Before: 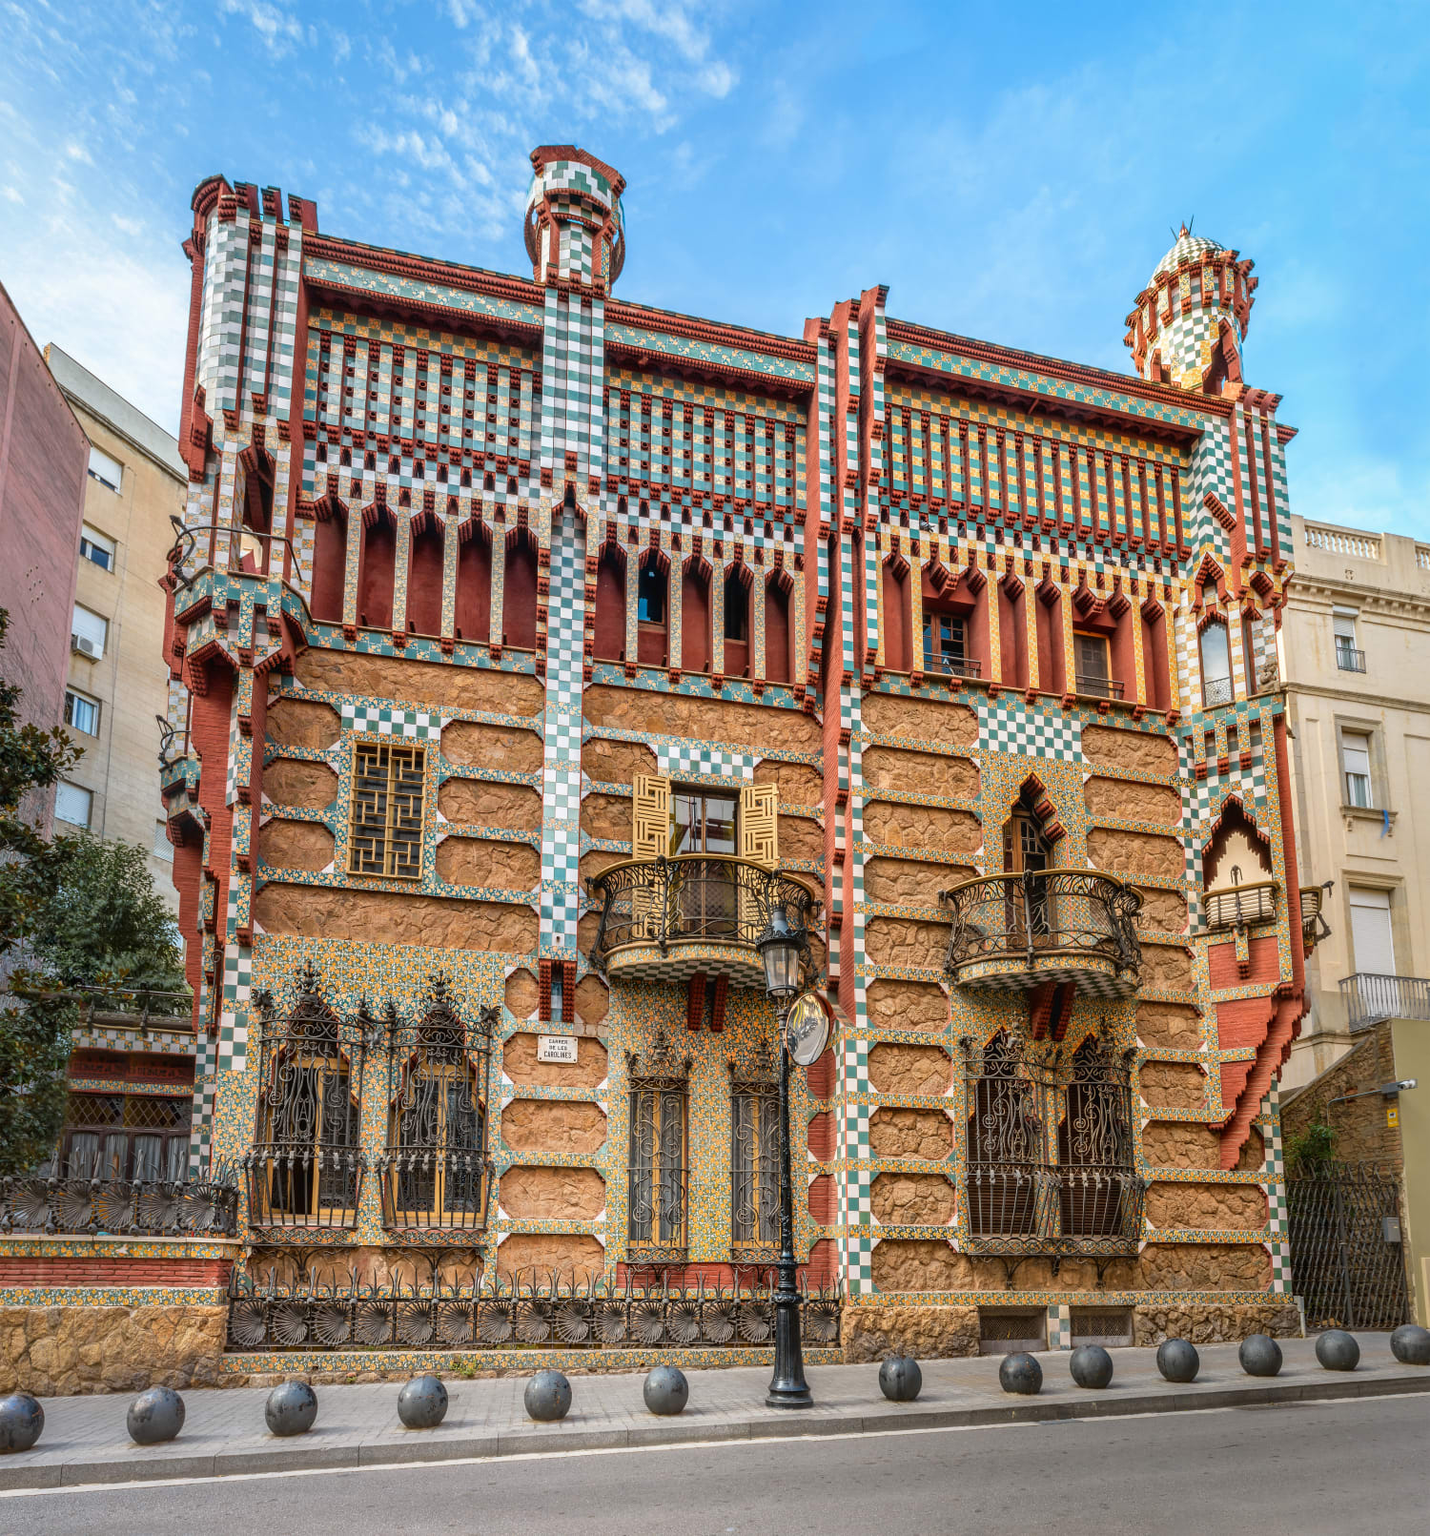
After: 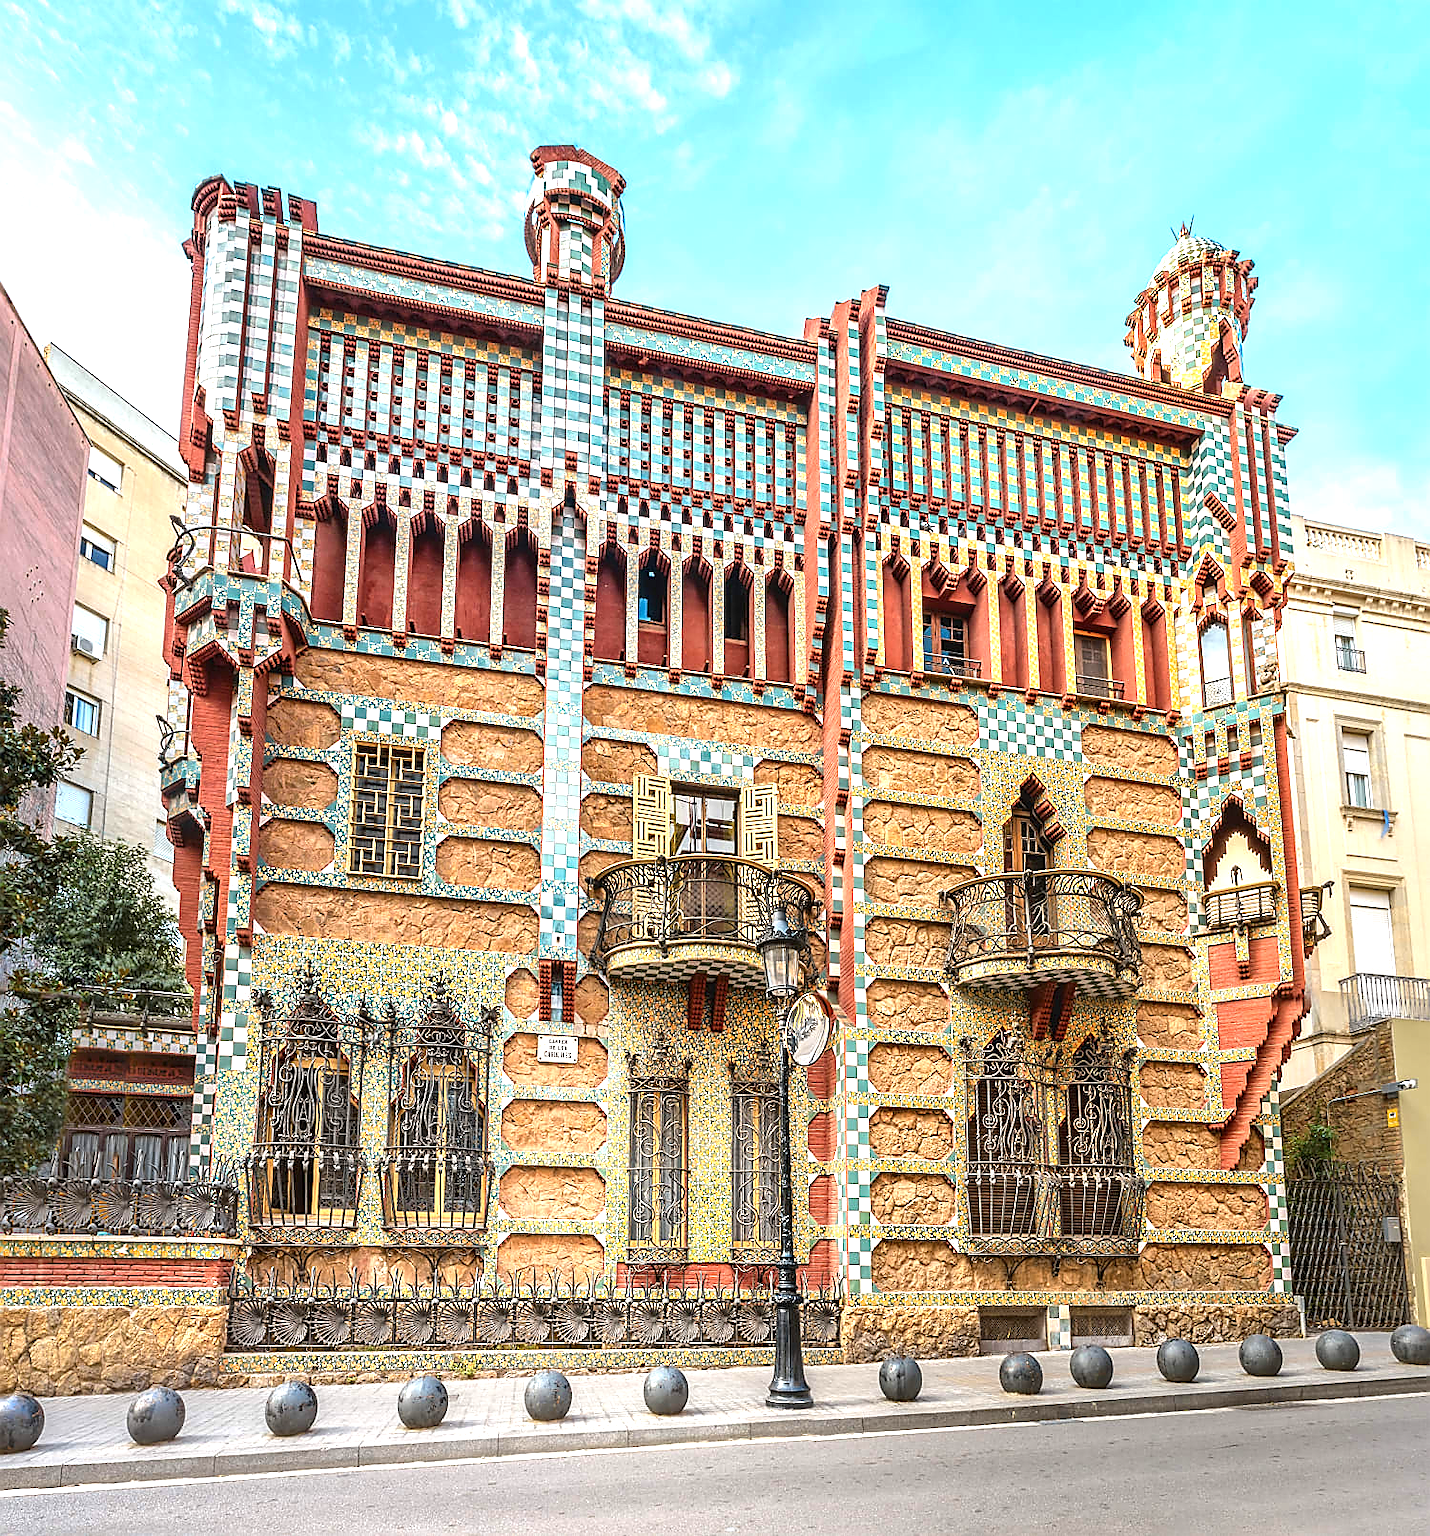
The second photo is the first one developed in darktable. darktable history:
exposure: black level correction 0, exposure 1.015 EV, compensate exposure bias true, compensate highlight preservation false
sharpen: radius 1.4, amount 1.25, threshold 0.7
